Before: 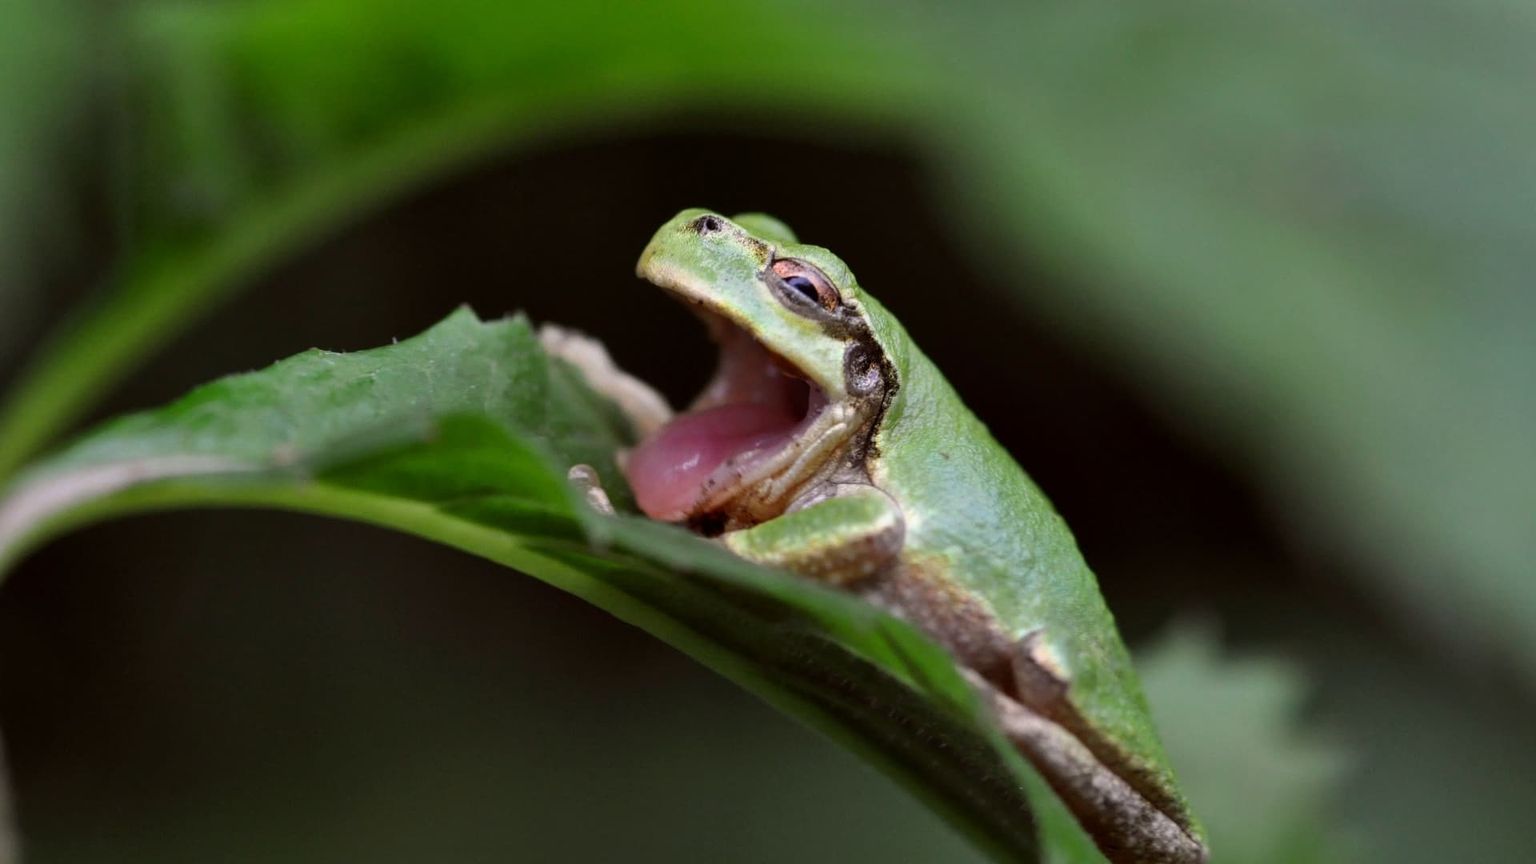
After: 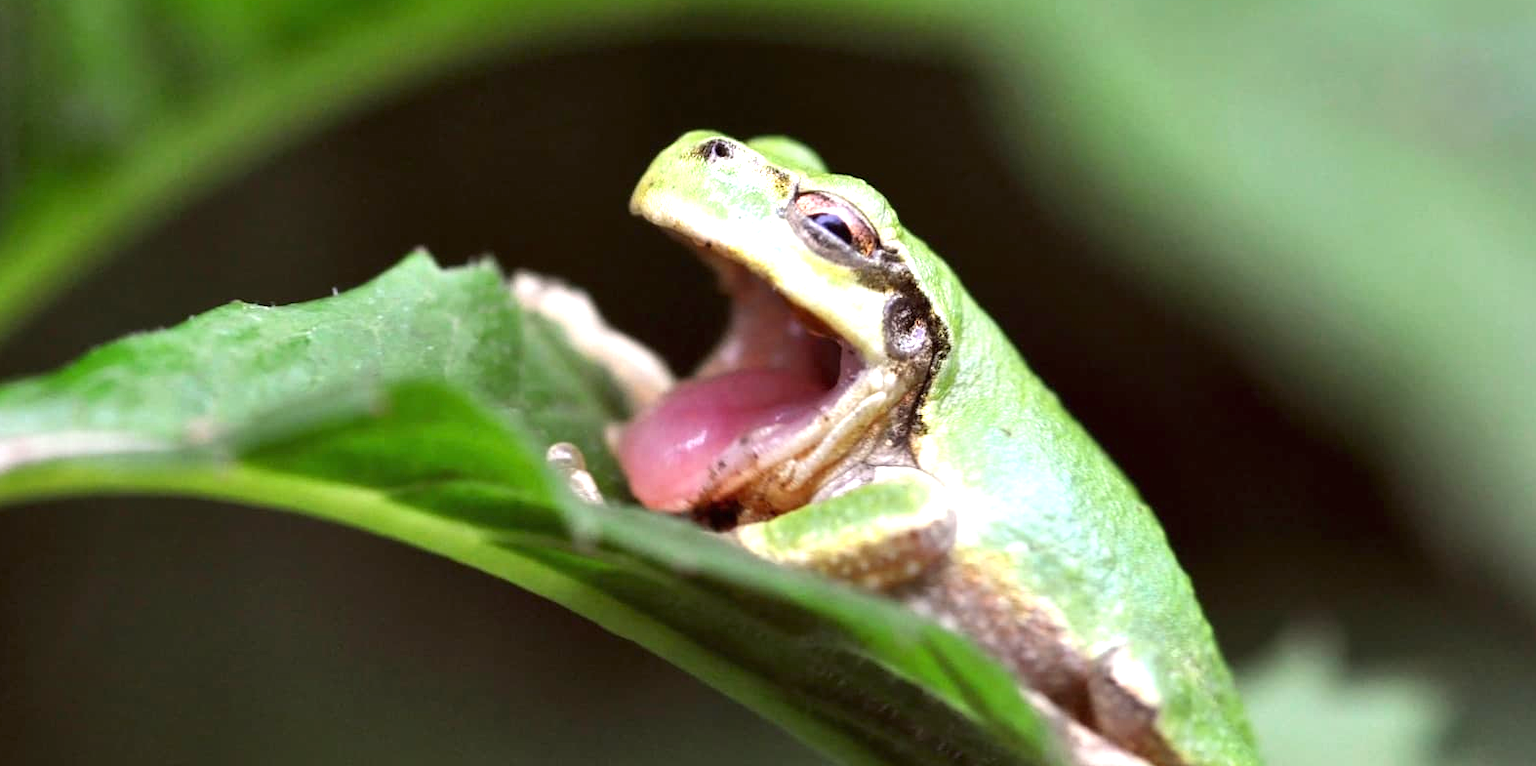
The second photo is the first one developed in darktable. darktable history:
exposure: black level correction 0, exposure 1.3 EV, compensate exposure bias true, compensate highlight preservation false
crop: left 7.856%, top 11.836%, right 10.12%, bottom 15.387%
